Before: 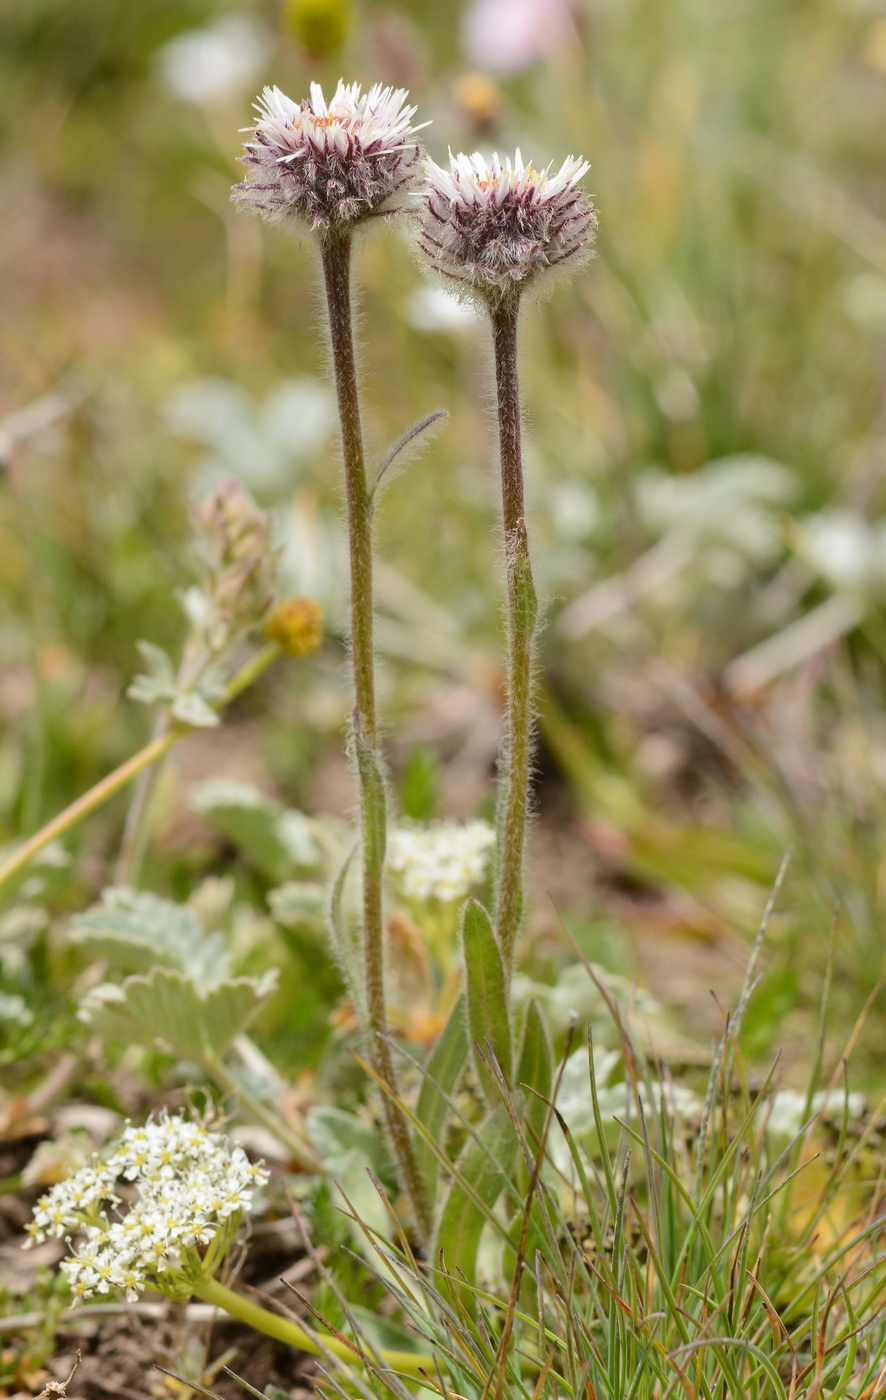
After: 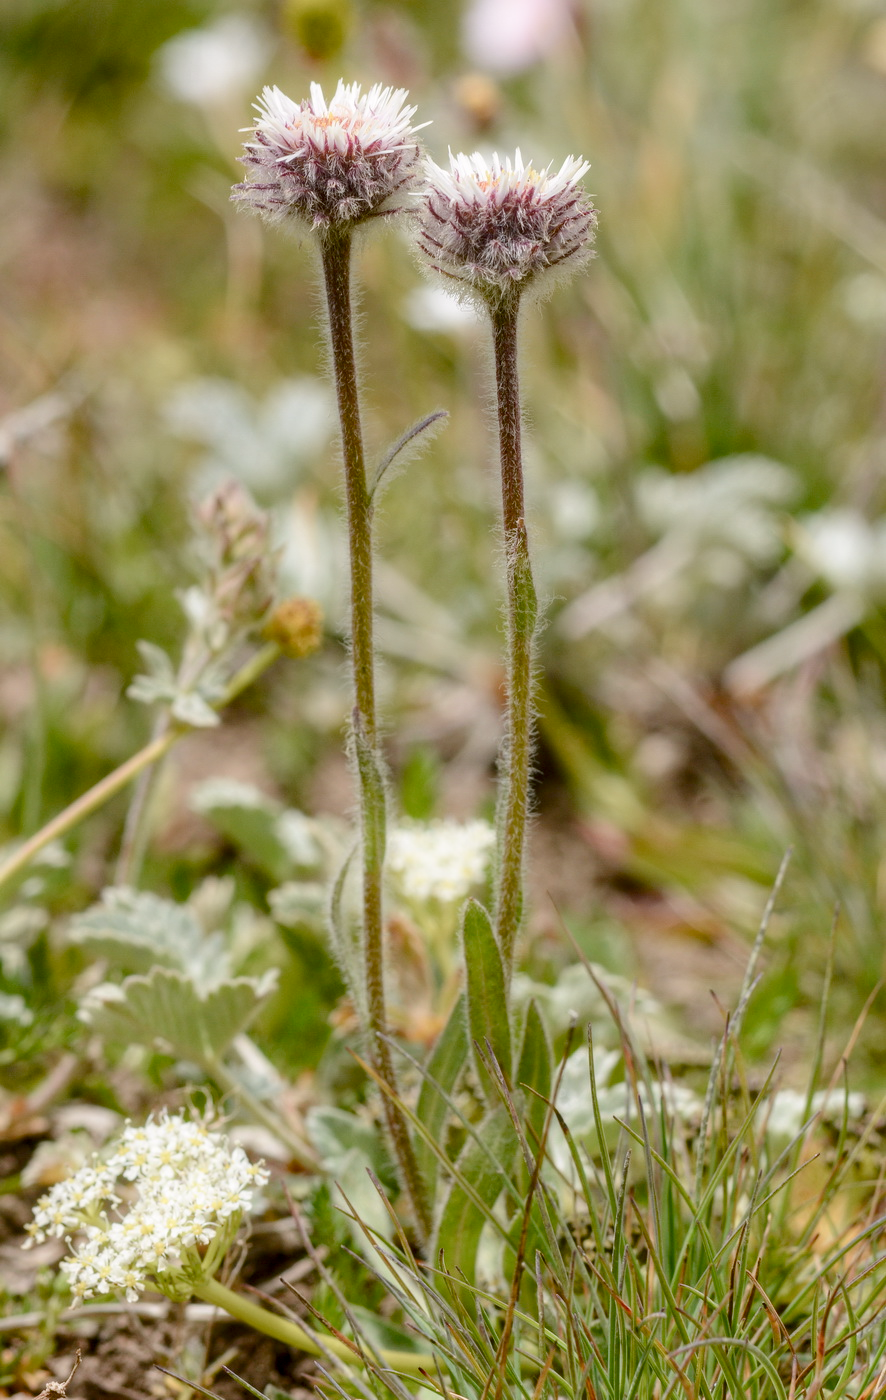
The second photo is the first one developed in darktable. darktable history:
local contrast: highlights 35%, detail 135%
color balance rgb: shadows lift › chroma 1%, shadows lift › hue 113°, highlights gain › chroma 0.2%, highlights gain › hue 333°, perceptual saturation grading › global saturation 20%, perceptual saturation grading › highlights -50%, perceptual saturation grading › shadows 25%, contrast -10%
bloom: size 5%, threshold 95%, strength 15%
